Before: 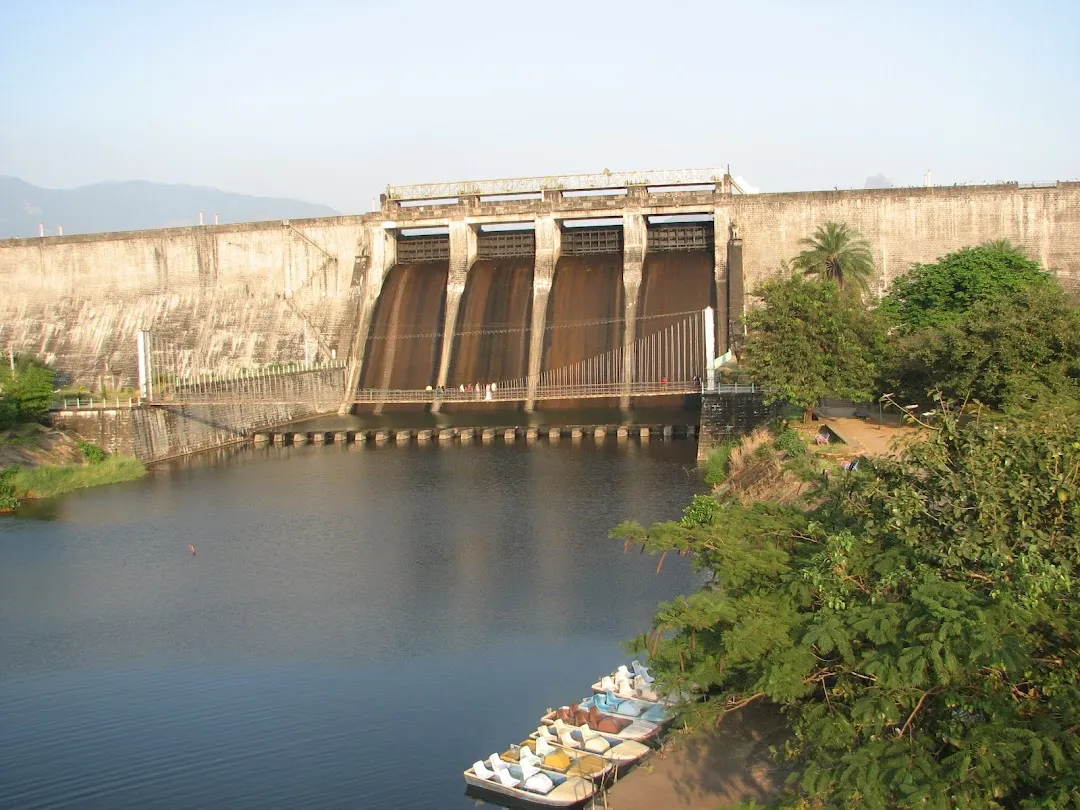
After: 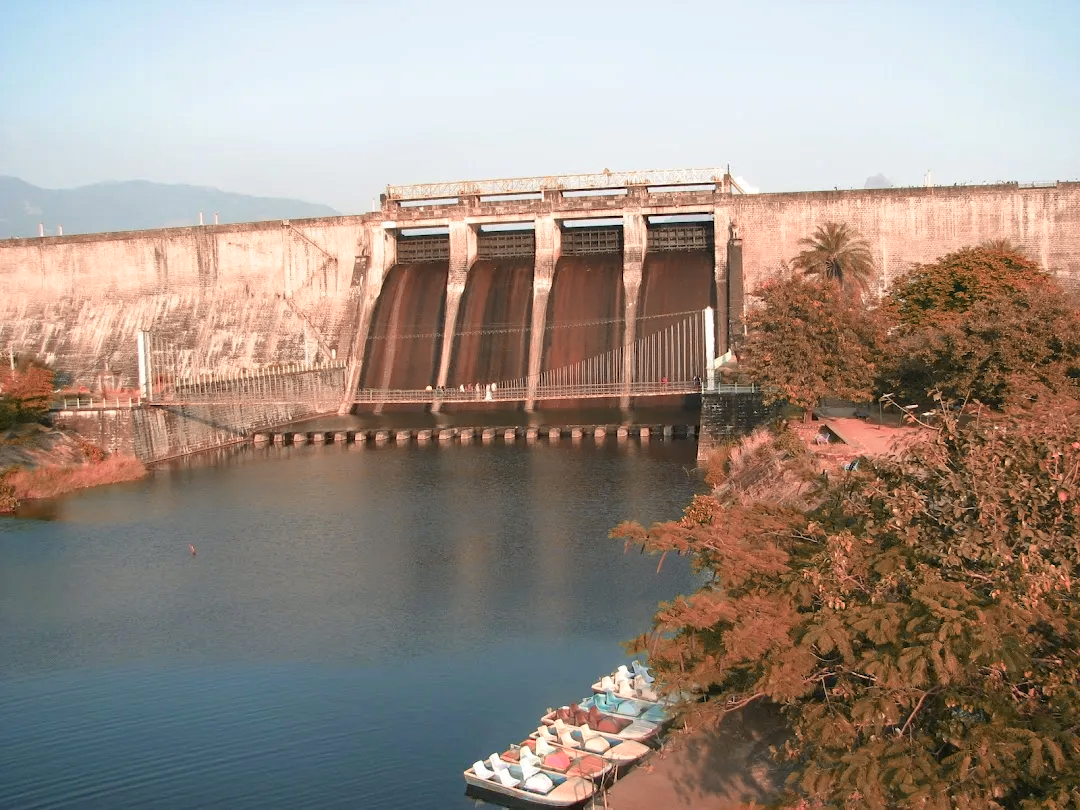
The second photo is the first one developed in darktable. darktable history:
haze removal: compatibility mode true, adaptive false
shadows and highlights: shadows 36.42, highlights -26.75, soften with gaussian
color zones: curves: ch2 [(0, 0.488) (0.143, 0.417) (0.286, 0.212) (0.429, 0.179) (0.571, 0.154) (0.714, 0.415) (0.857, 0.495) (1, 0.488)]
